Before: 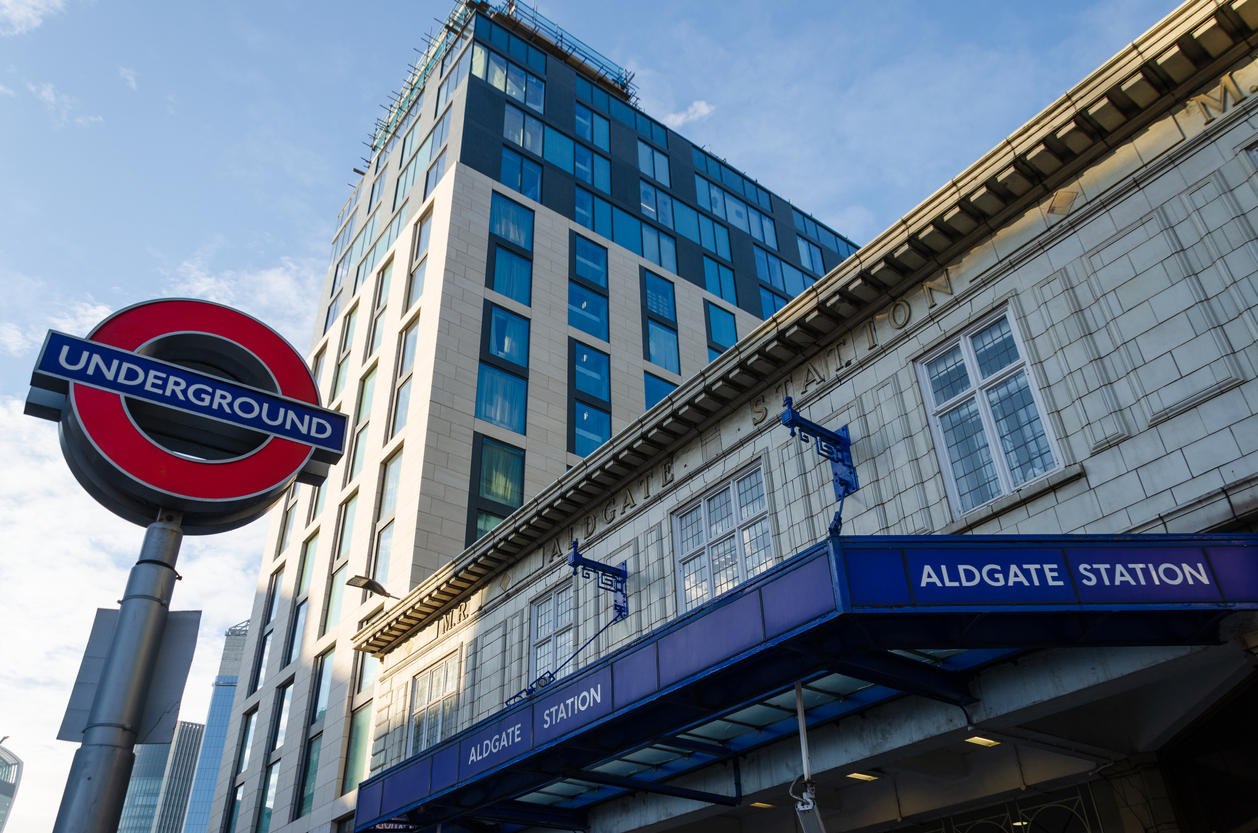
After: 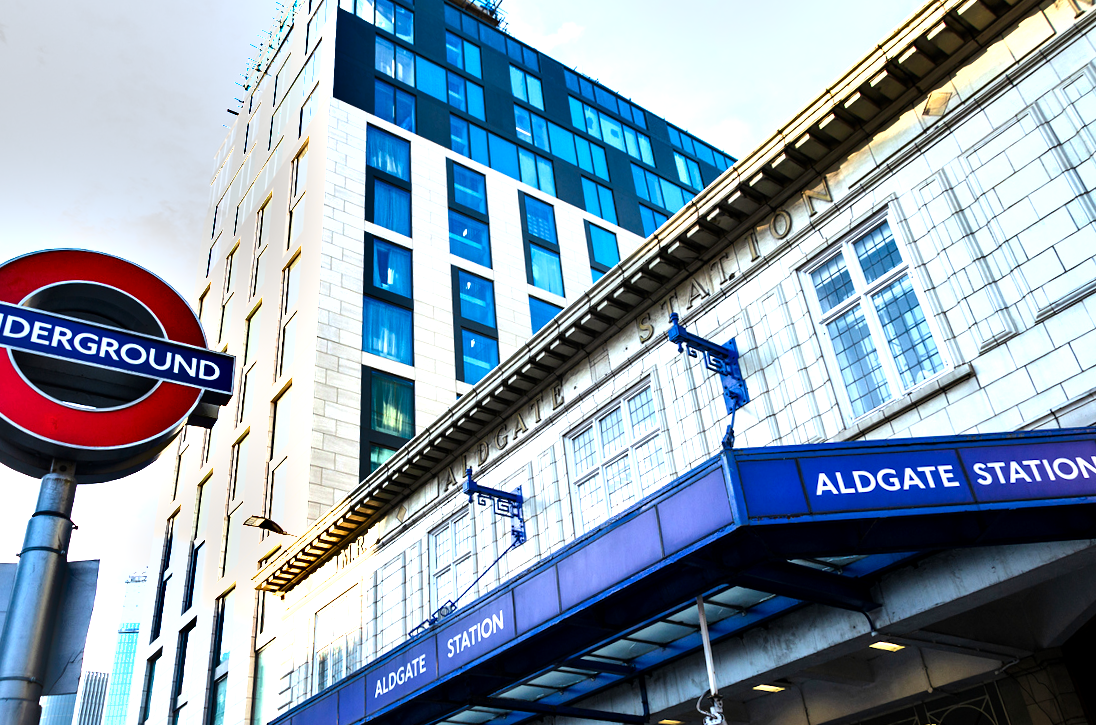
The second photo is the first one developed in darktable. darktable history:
shadows and highlights: shadows 22.88, highlights -48.45, soften with gaussian
color correction: highlights b* 0.025, saturation 0.993
exposure: black level correction 0.001, exposure 1 EV, compensate highlight preservation false
crop and rotate: angle 3.18°, left 5.652%, top 5.681%
tone equalizer: -8 EV -1.12 EV, -7 EV -1.05 EV, -6 EV -0.874 EV, -5 EV -0.577 EV, -3 EV 0.594 EV, -2 EV 0.889 EV, -1 EV 1 EV, +0 EV 1.08 EV
